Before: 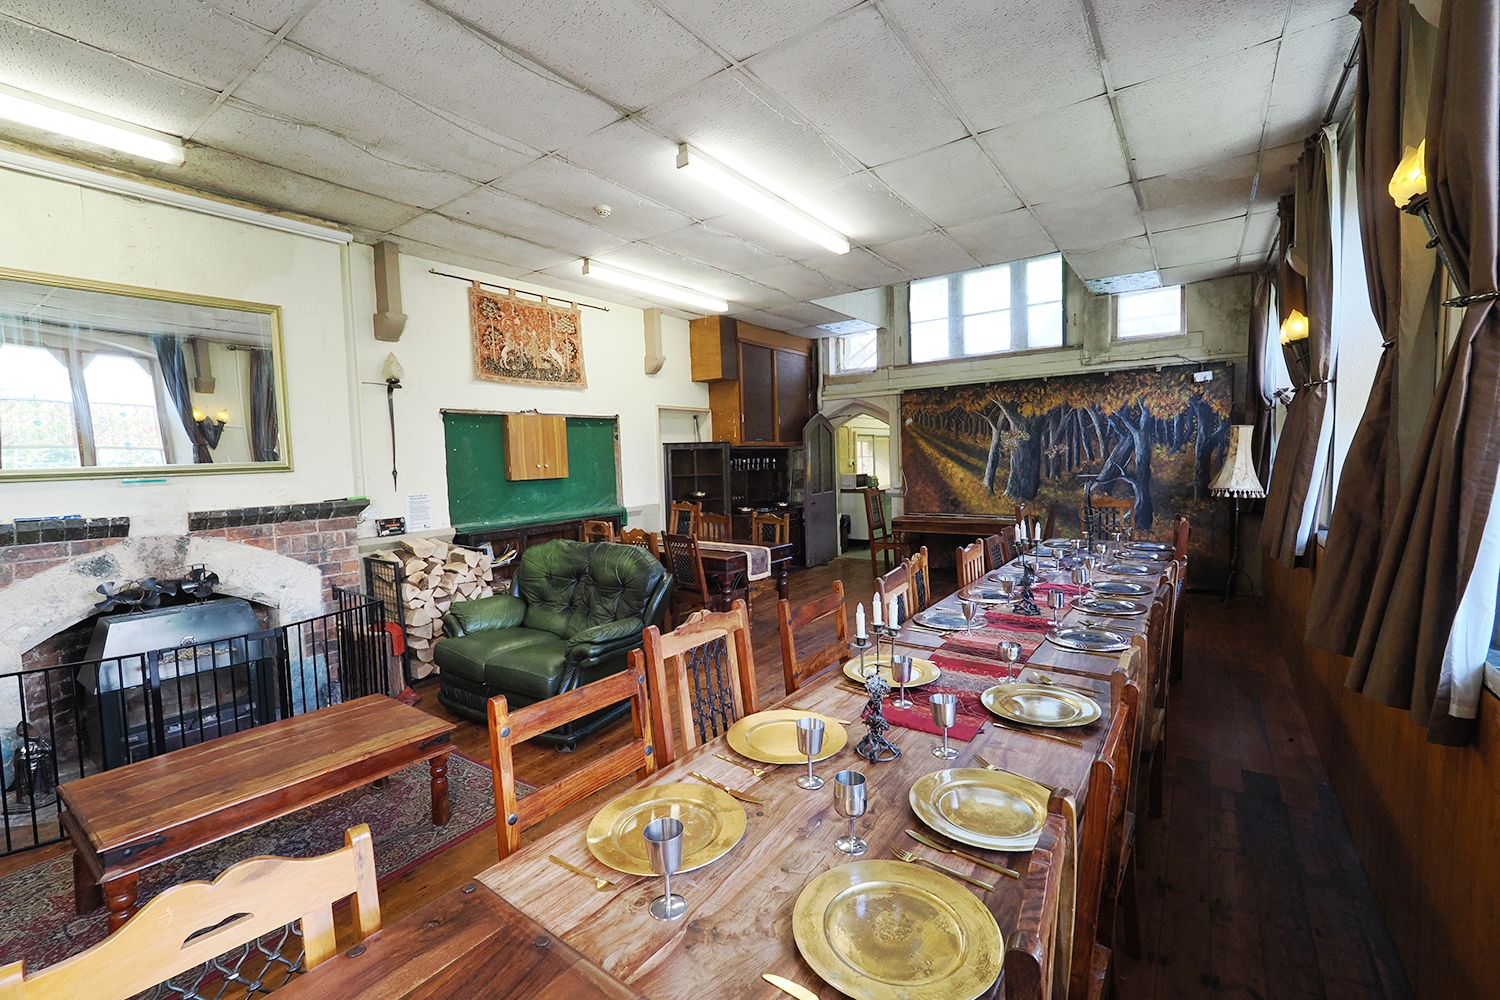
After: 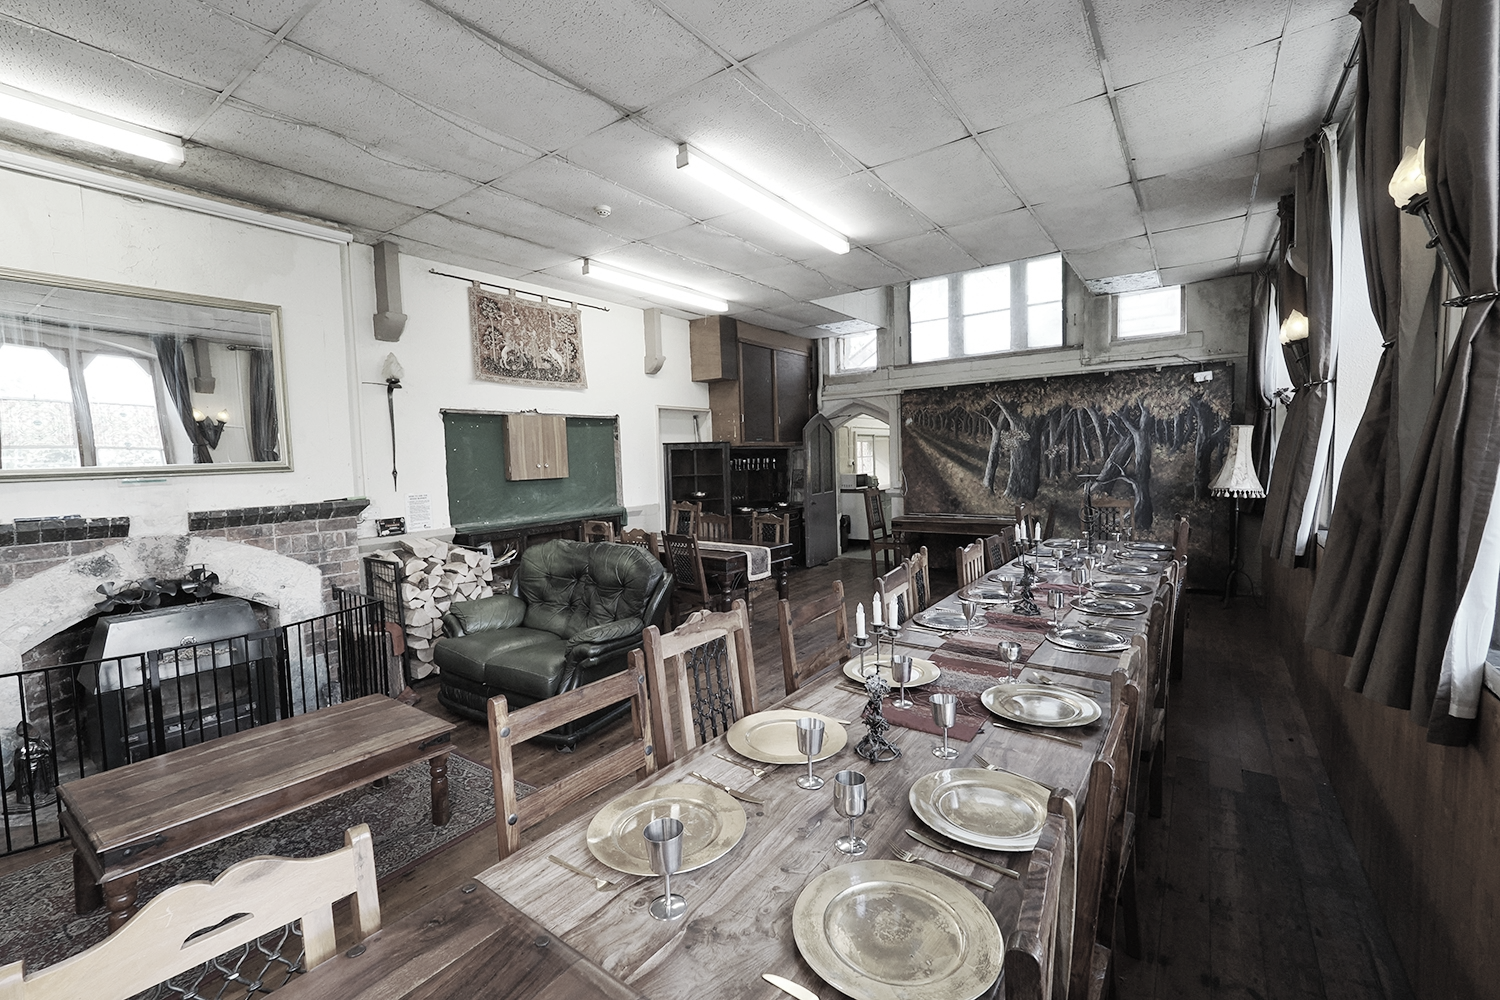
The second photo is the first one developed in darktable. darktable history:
color correction: highlights b* -0.057, saturation 0.222
shadows and highlights: shadows 36.95, highlights -27.77, soften with gaussian
